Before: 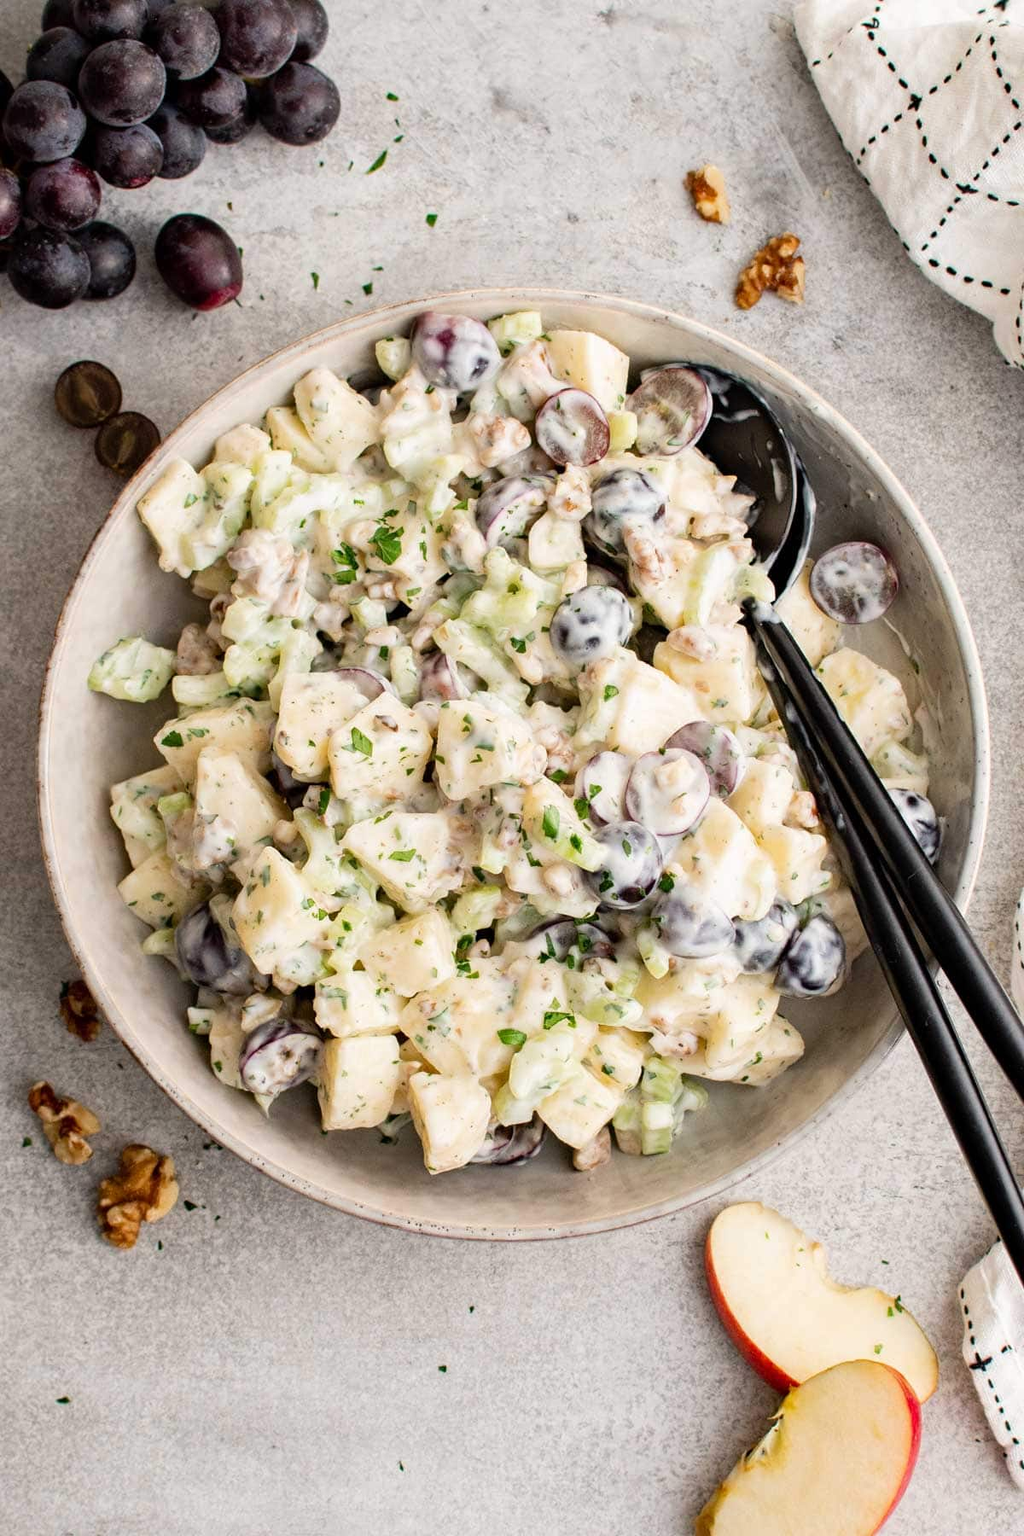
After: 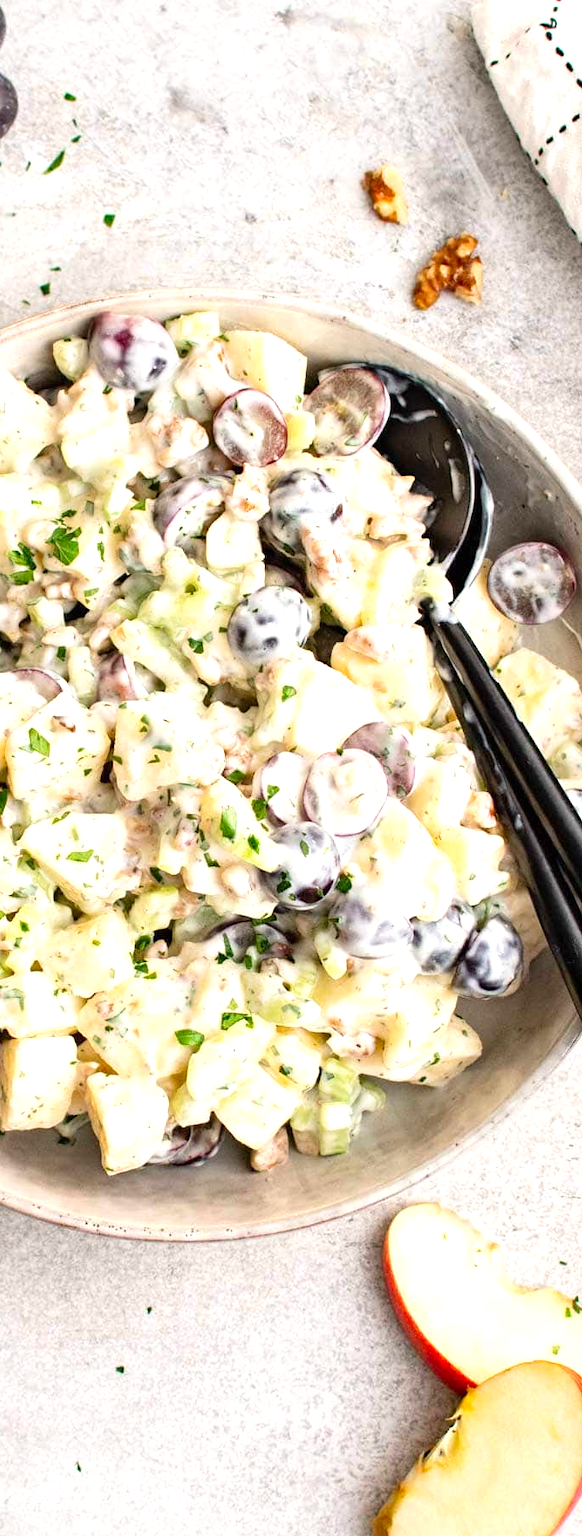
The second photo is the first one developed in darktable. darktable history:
crop: left 31.541%, top 0.015%, right 11.583%
exposure: black level correction 0, exposure 0.6 EV, compensate highlight preservation false
contrast brightness saturation: saturation 0.102
